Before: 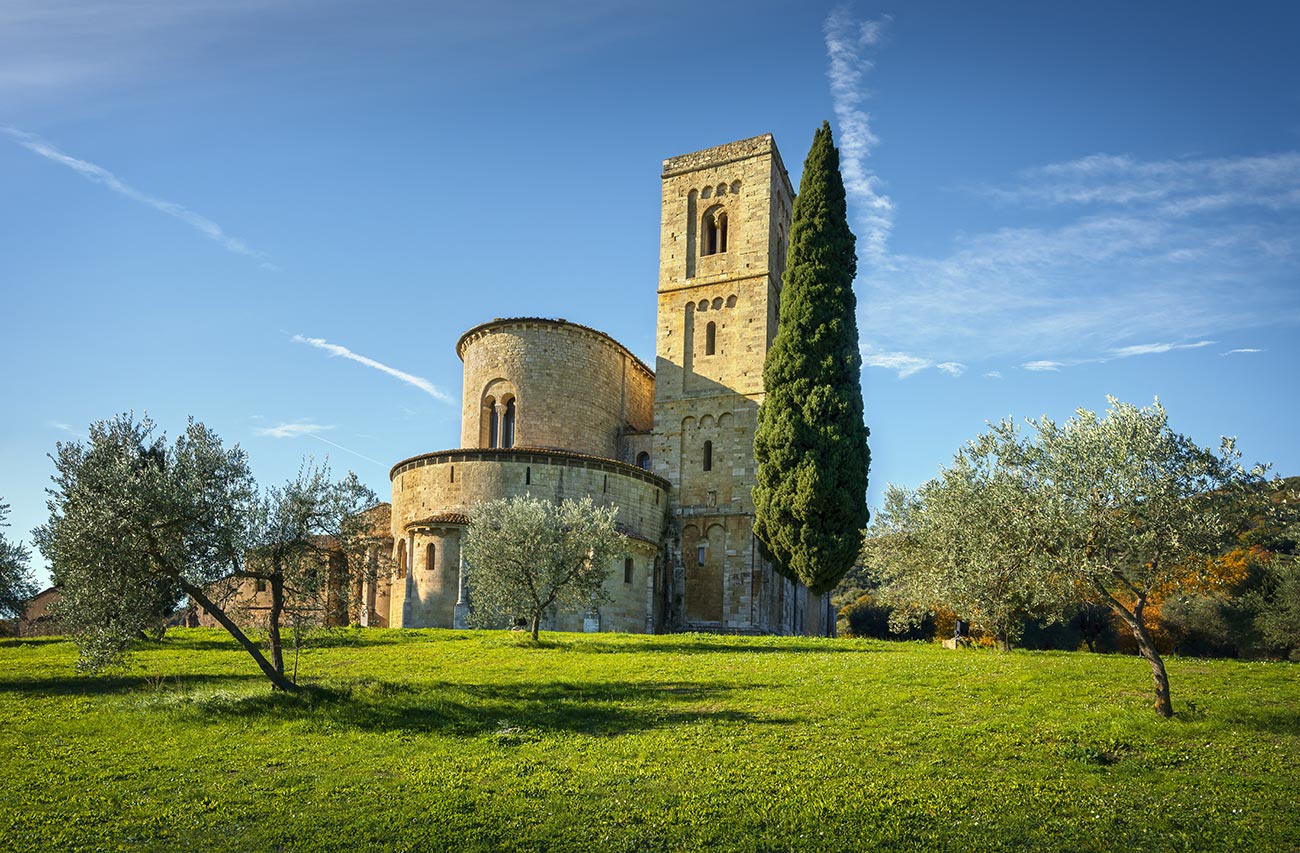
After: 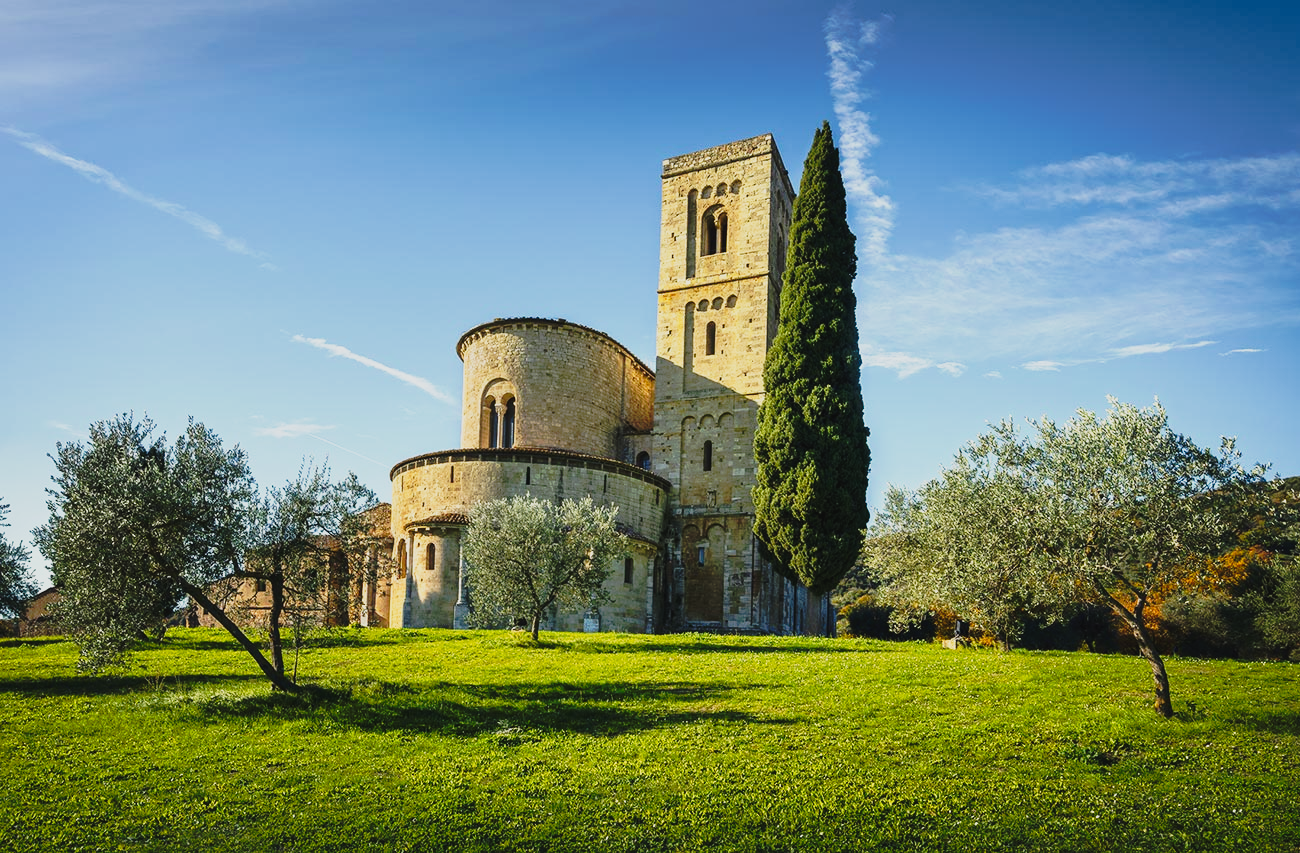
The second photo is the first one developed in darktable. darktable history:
tone curve: curves: ch0 [(0, 0.032) (0.094, 0.08) (0.265, 0.208) (0.41, 0.417) (0.498, 0.496) (0.638, 0.673) (0.819, 0.841) (0.96, 0.899)]; ch1 [(0, 0) (0.161, 0.092) (0.37, 0.302) (0.417, 0.434) (0.495, 0.498) (0.576, 0.589) (0.725, 0.765) (1, 1)]; ch2 [(0, 0) (0.352, 0.403) (0.45, 0.469) (0.521, 0.515) (0.59, 0.579) (1, 1)], preserve colors none
